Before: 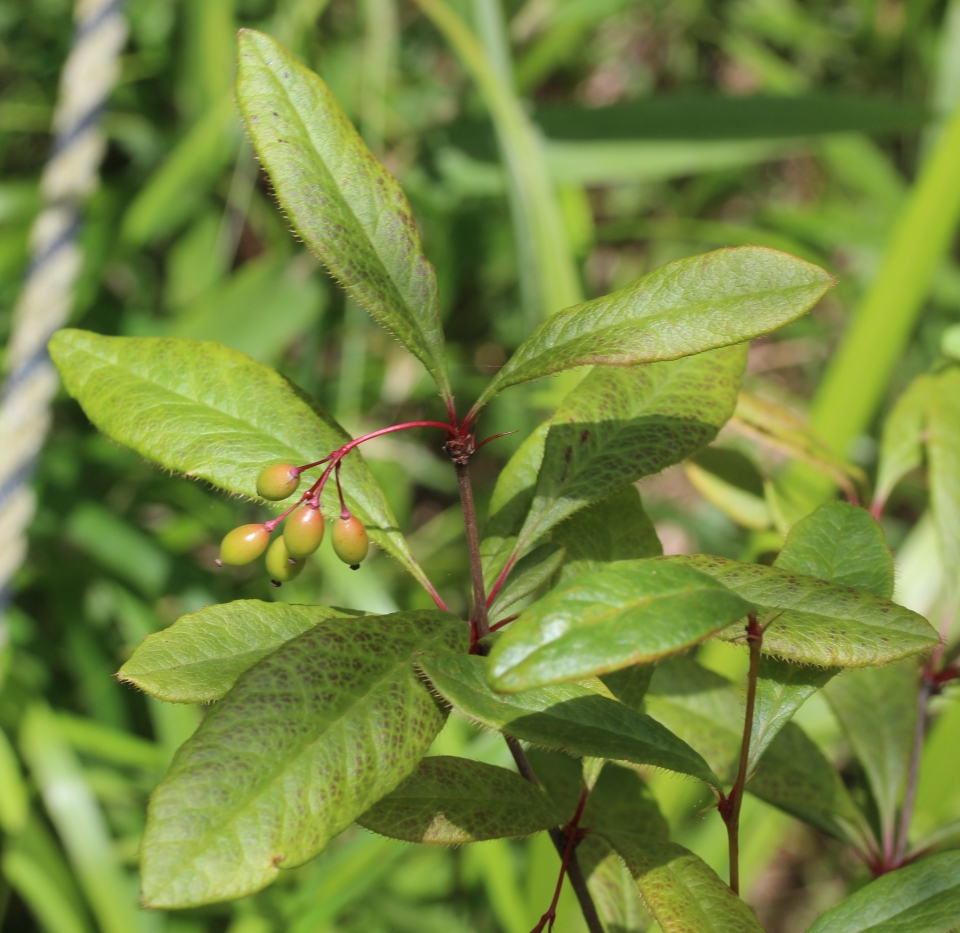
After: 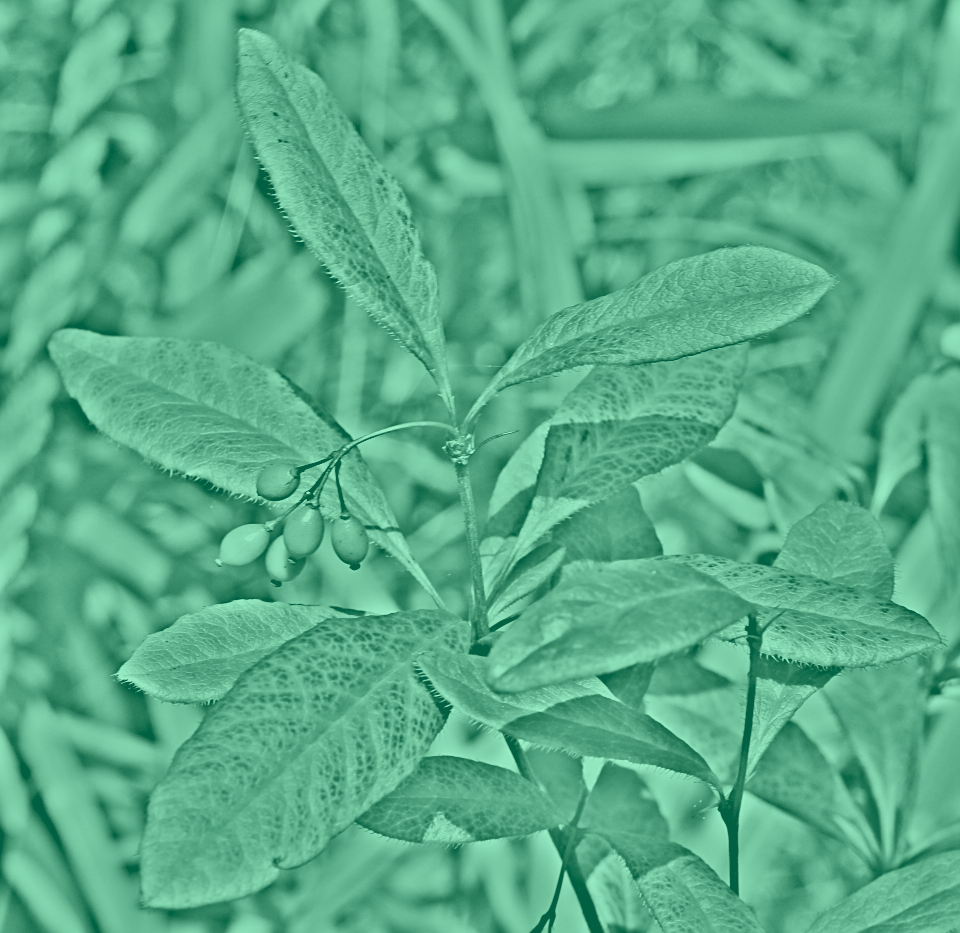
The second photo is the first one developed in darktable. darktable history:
contrast brightness saturation: contrast 0.2, brightness 0.16, saturation 0.22
sharpen: on, module defaults
white balance: red 1.127, blue 0.943
colorize: hue 147.6°, saturation 65%, lightness 21.64%
highpass: on, module defaults
